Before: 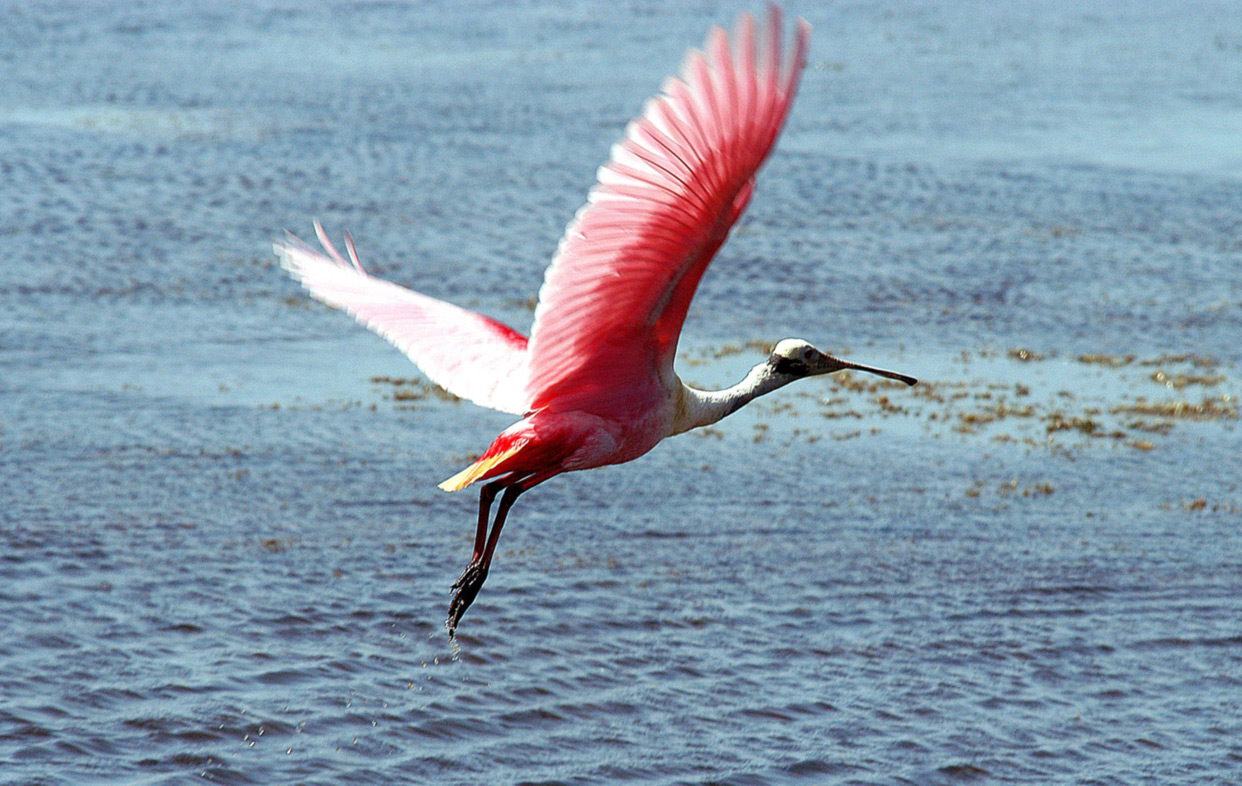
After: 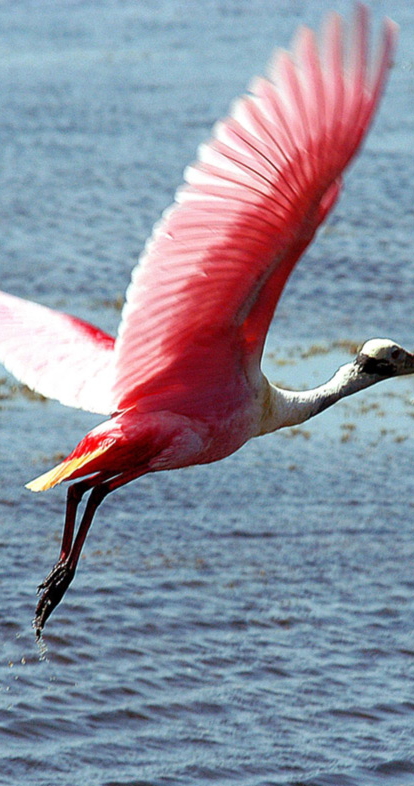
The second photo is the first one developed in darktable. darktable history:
crop: left 33.261%, right 33.338%
